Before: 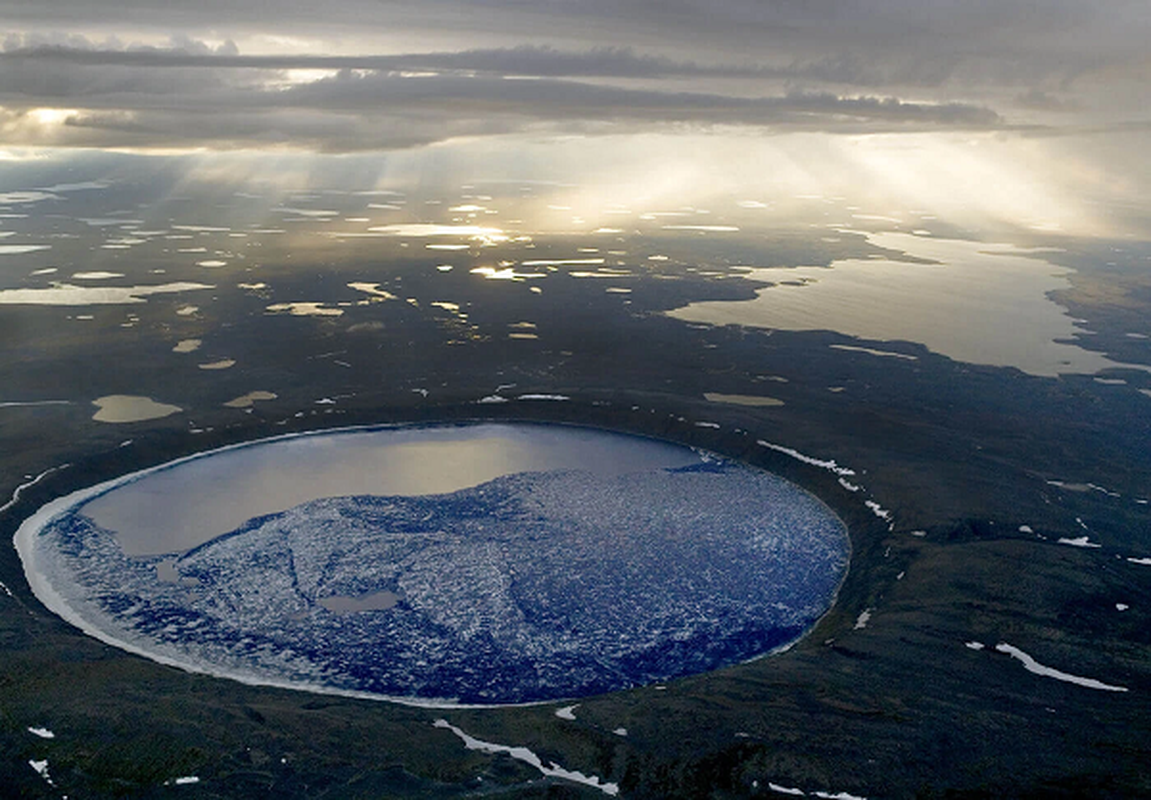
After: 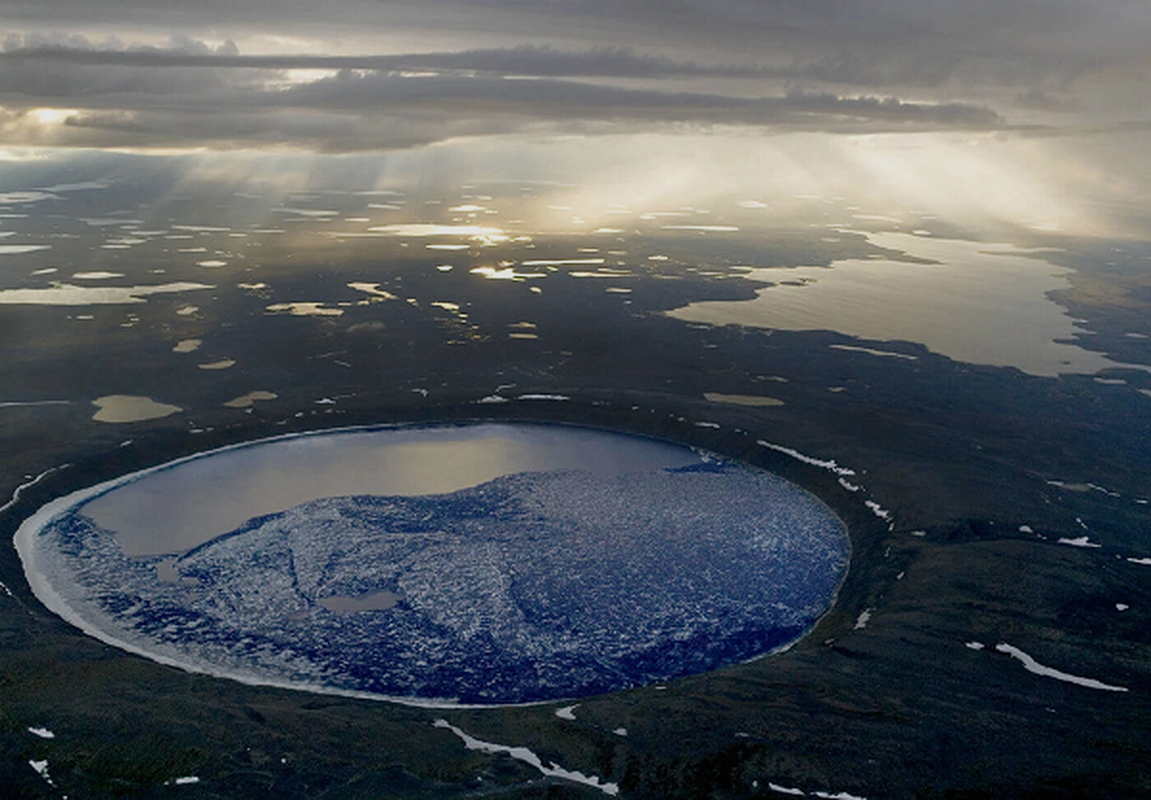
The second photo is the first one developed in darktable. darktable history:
exposure: exposure -0.359 EV, compensate exposure bias true, compensate highlight preservation false
